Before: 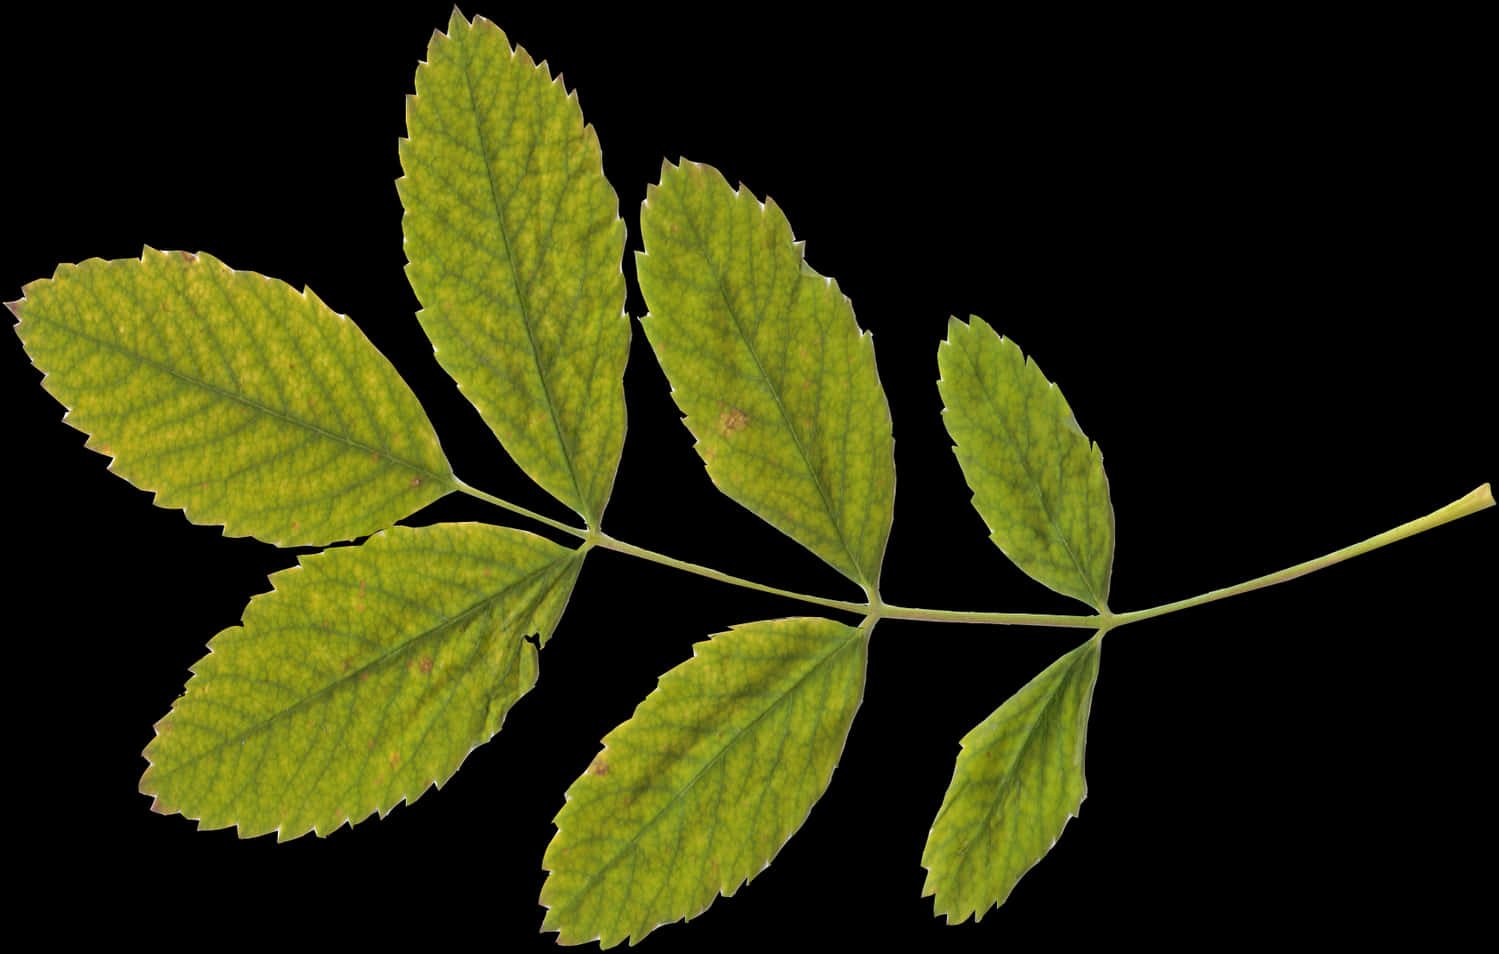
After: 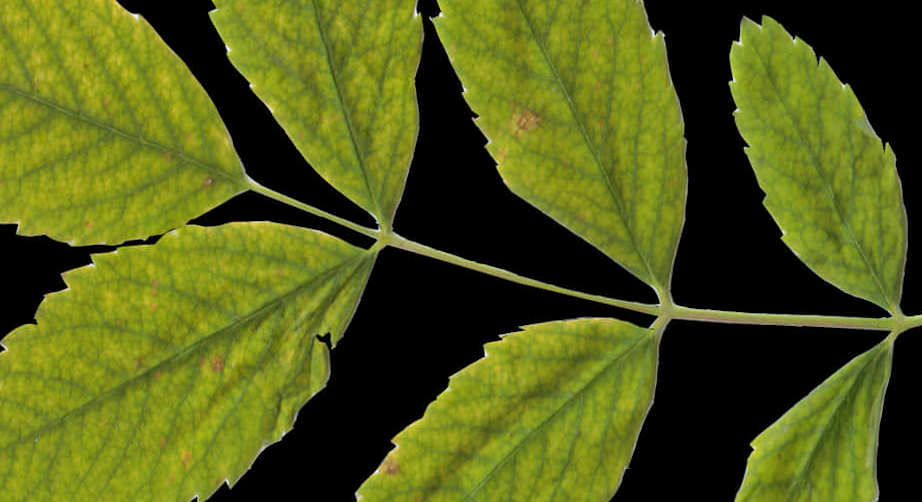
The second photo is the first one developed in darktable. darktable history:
crop: left 13.312%, top 31.28%, right 24.627%, bottom 15.582%
white balance: red 0.967, blue 1.049
rotate and perspective: rotation 0.192°, lens shift (horizontal) -0.015, crop left 0.005, crop right 0.996, crop top 0.006, crop bottom 0.99
